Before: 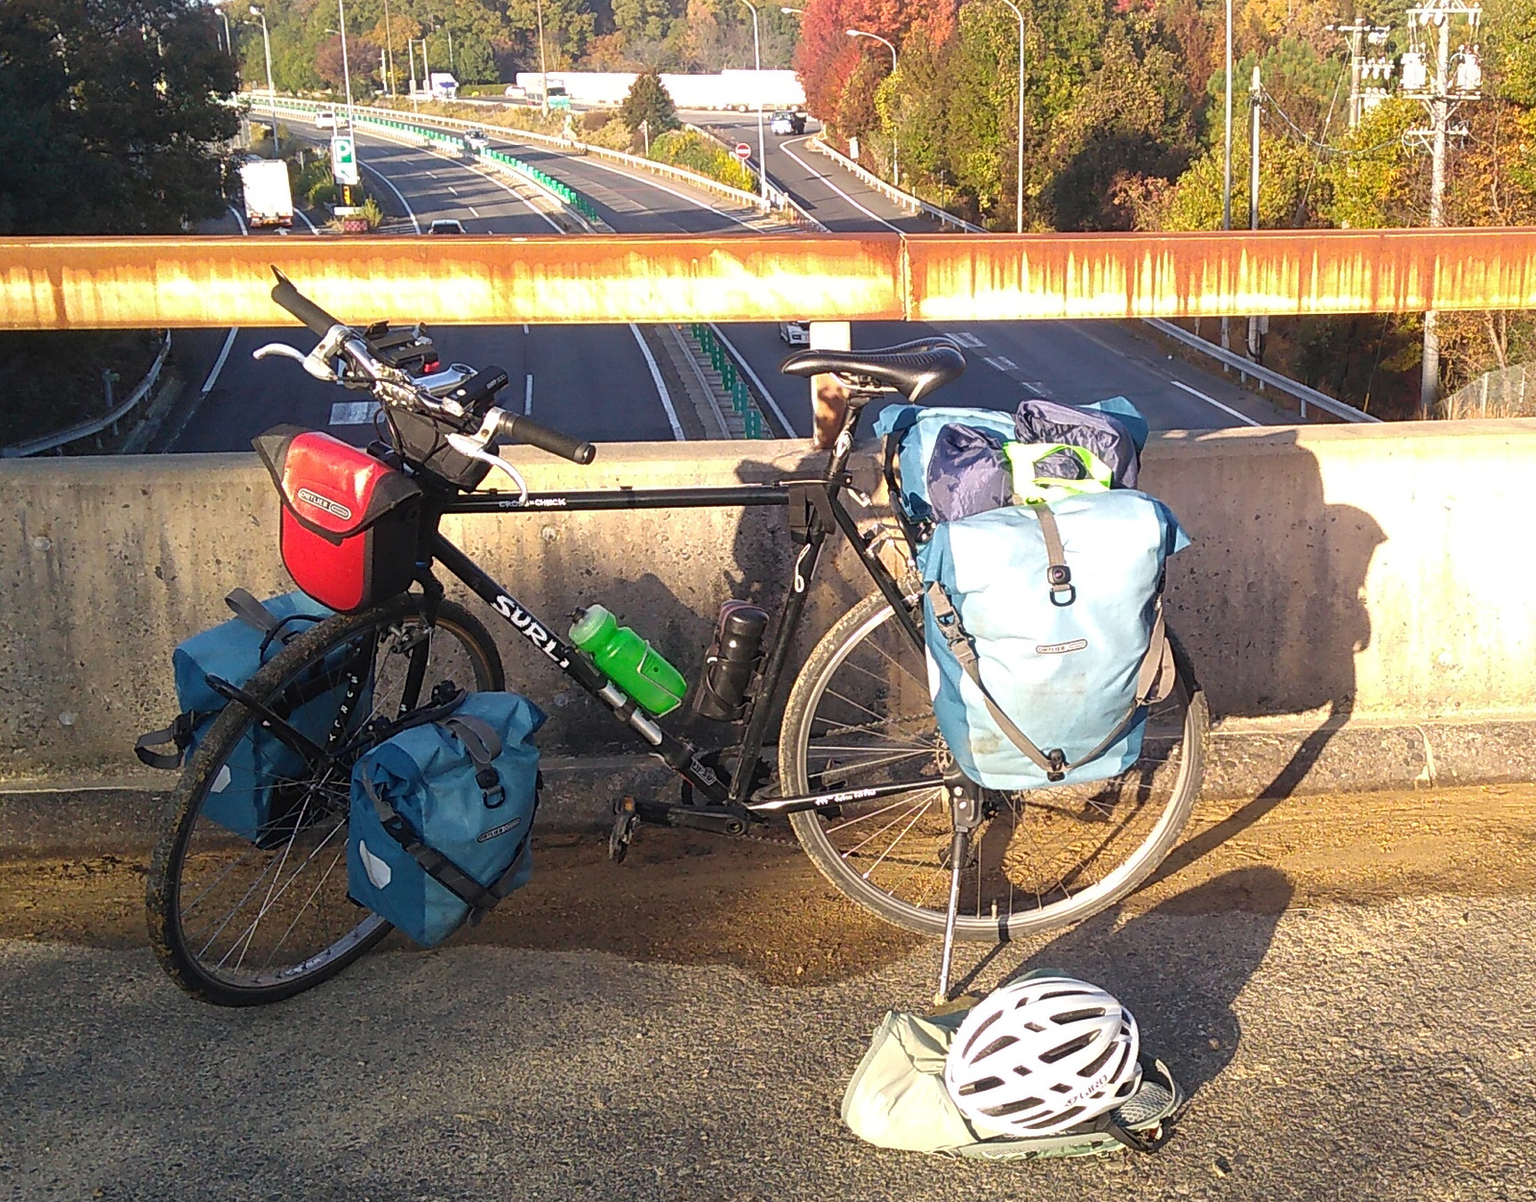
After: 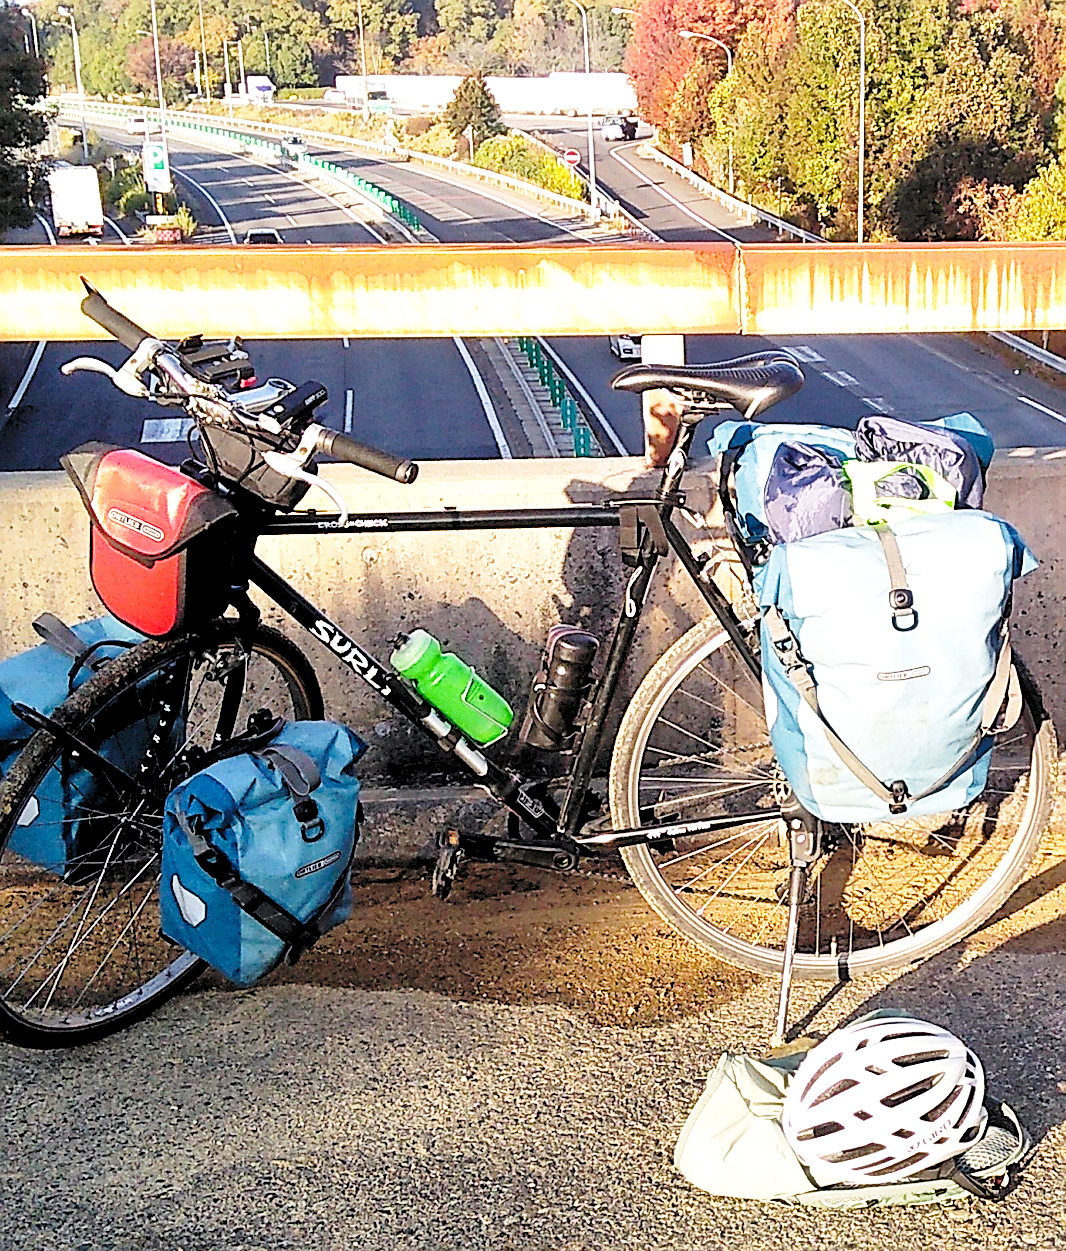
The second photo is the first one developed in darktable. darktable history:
tone equalizer: -8 EV -0.417 EV, -7 EV -0.389 EV, -6 EV -0.333 EV, -5 EV -0.222 EV, -3 EV 0.222 EV, -2 EV 0.333 EV, -1 EV 0.389 EV, +0 EV 0.417 EV, edges refinement/feathering 500, mask exposure compensation -1.57 EV, preserve details no
sharpen: on, module defaults
base curve: curves: ch0 [(0, 0) (0.028, 0.03) (0.121, 0.232) (0.46, 0.748) (0.859, 0.968) (1, 1)], preserve colors none
shadows and highlights: low approximation 0.01, soften with gaussian
rgb levels: preserve colors sum RGB, levels [[0.038, 0.433, 0.934], [0, 0.5, 1], [0, 0.5, 1]]
crop and rotate: left 12.673%, right 20.66%
